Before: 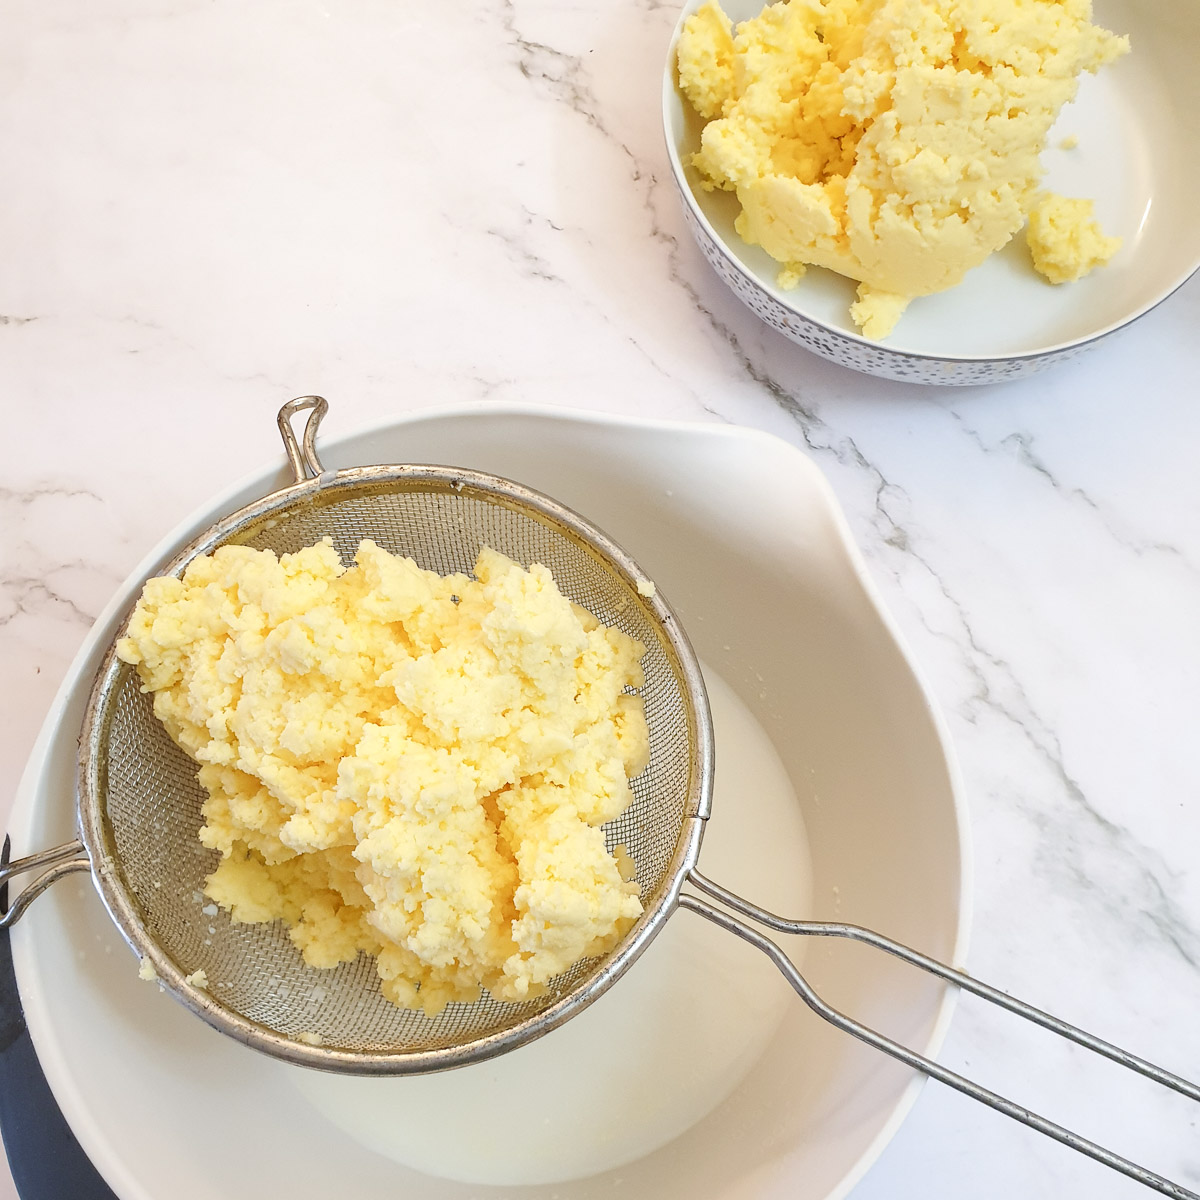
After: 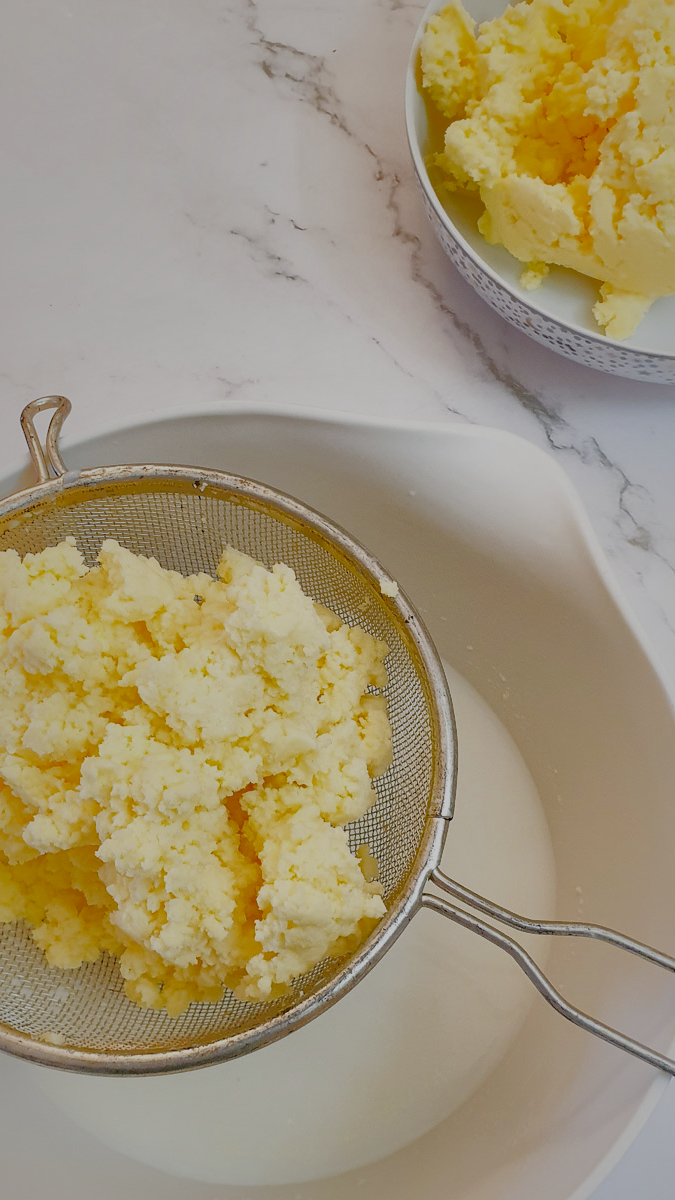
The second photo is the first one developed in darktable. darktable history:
sigmoid: on, module defaults
crop: left 21.496%, right 22.254%
shadows and highlights: shadows -19.91, highlights -73.15
